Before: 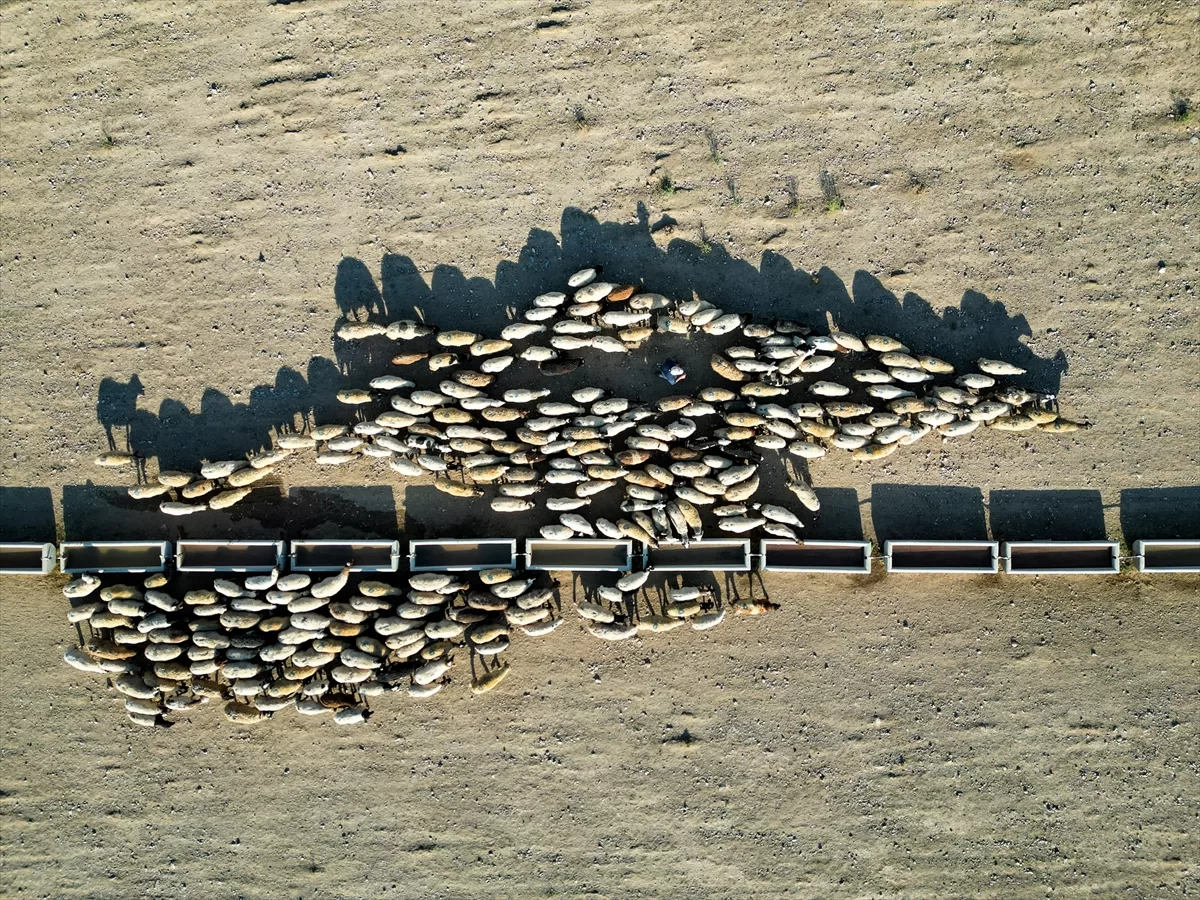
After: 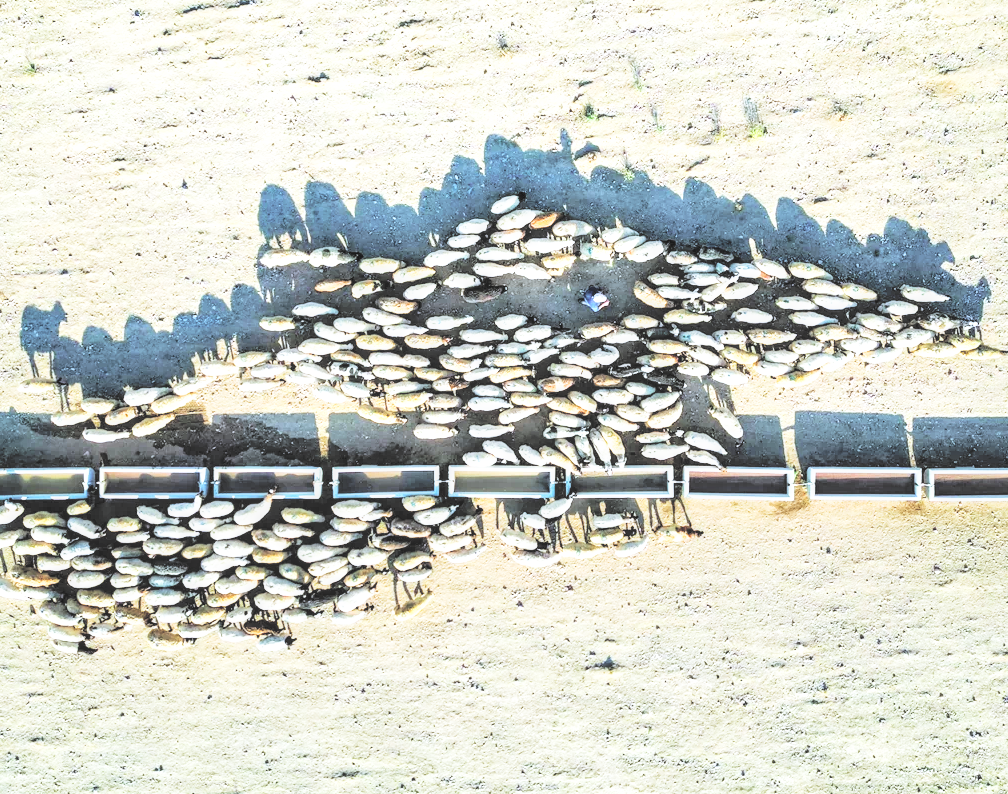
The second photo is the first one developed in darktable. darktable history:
crop: left 6.446%, top 8.188%, right 9.538%, bottom 3.548%
white balance: red 0.954, blue 1.079
local contrast: detail 130%
contrast brightness saturation: brightness 1
base curve: curves: ch0 [(0, 0) (0.007, 0.004) (0.027, 0.03) (0.046, 0.07) (0.207, 0.54) (0.442, 0.872) (0.673, 0.972) (1, 1)], preserve colors none
